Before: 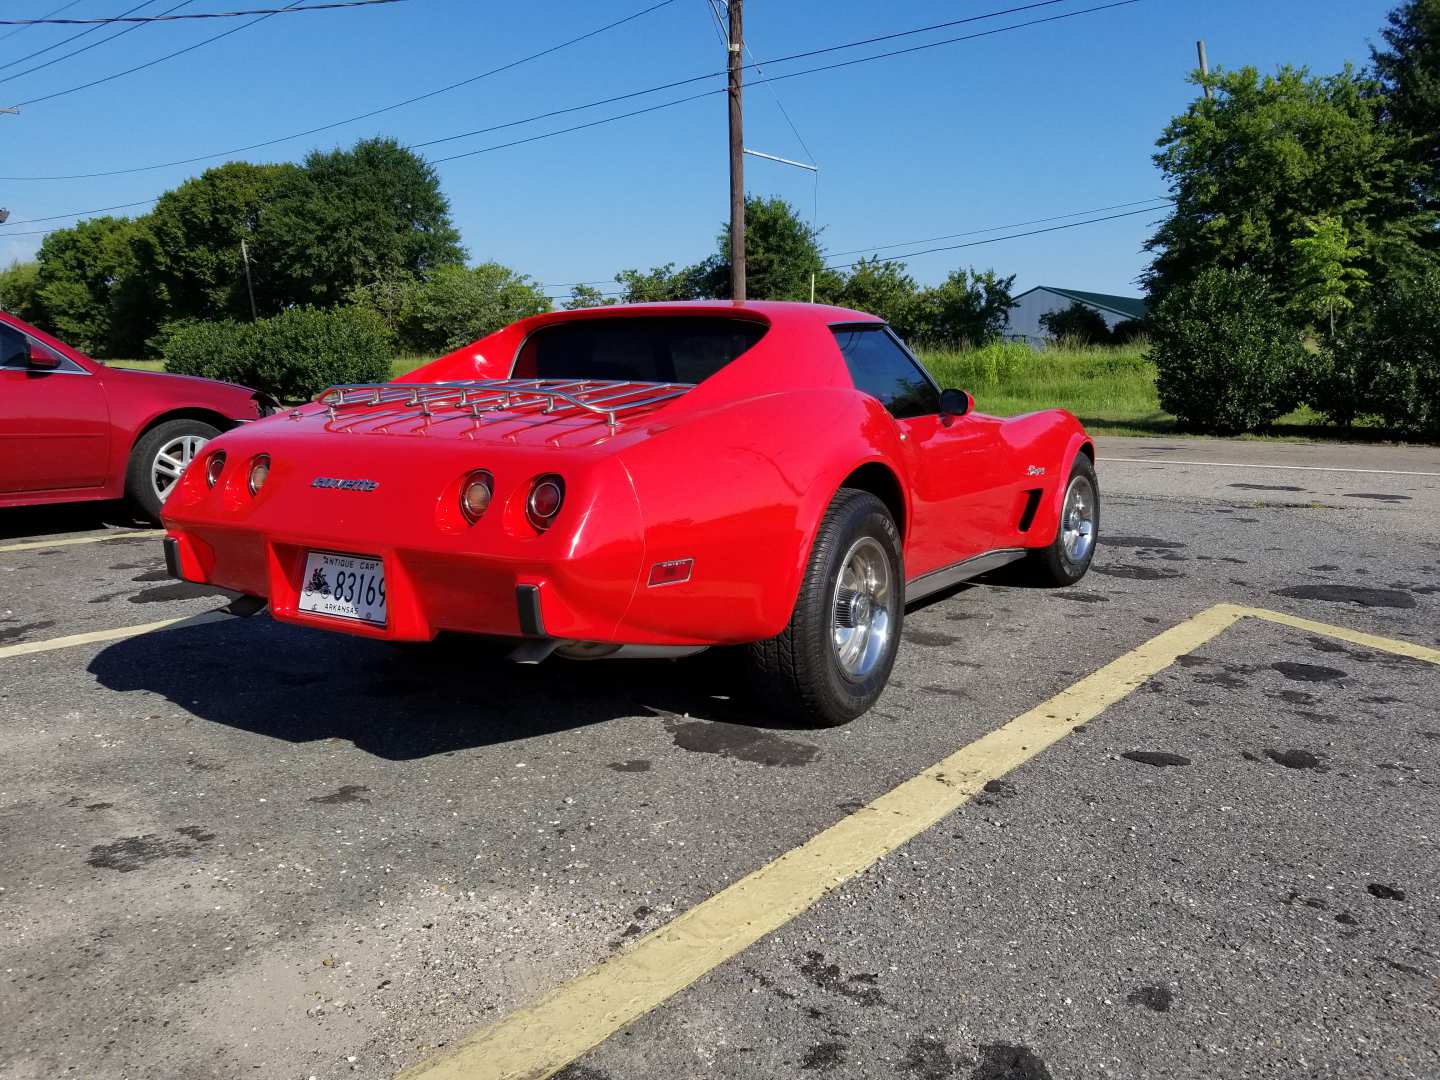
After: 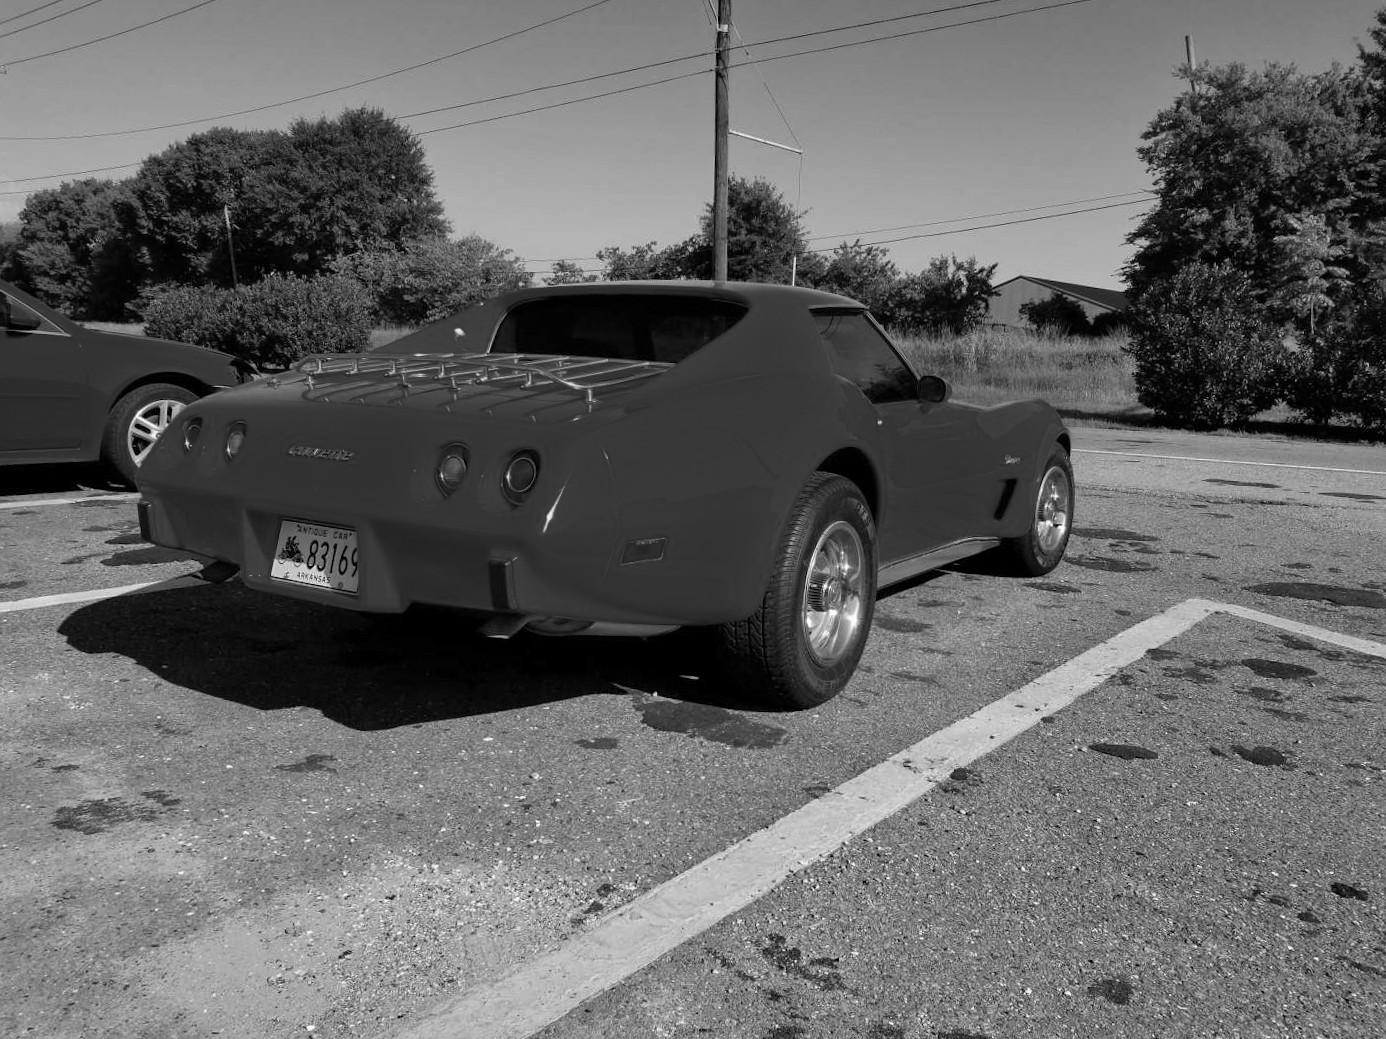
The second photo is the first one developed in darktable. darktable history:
color zones: curves: ch1 [(0, 0.523) (0.143, 0.545) (0.286, 0.52) (0.429, 0.506) (0.571, 0.503) (0.714, 0.503) (0.857, 0.508) (1, 0.523)]
crop and rotate: angle -1.69°
white balance: red 1.045, blue 0.932
monochrome: a -11.7, b 1.62, size 0.5, highlights 0.38
